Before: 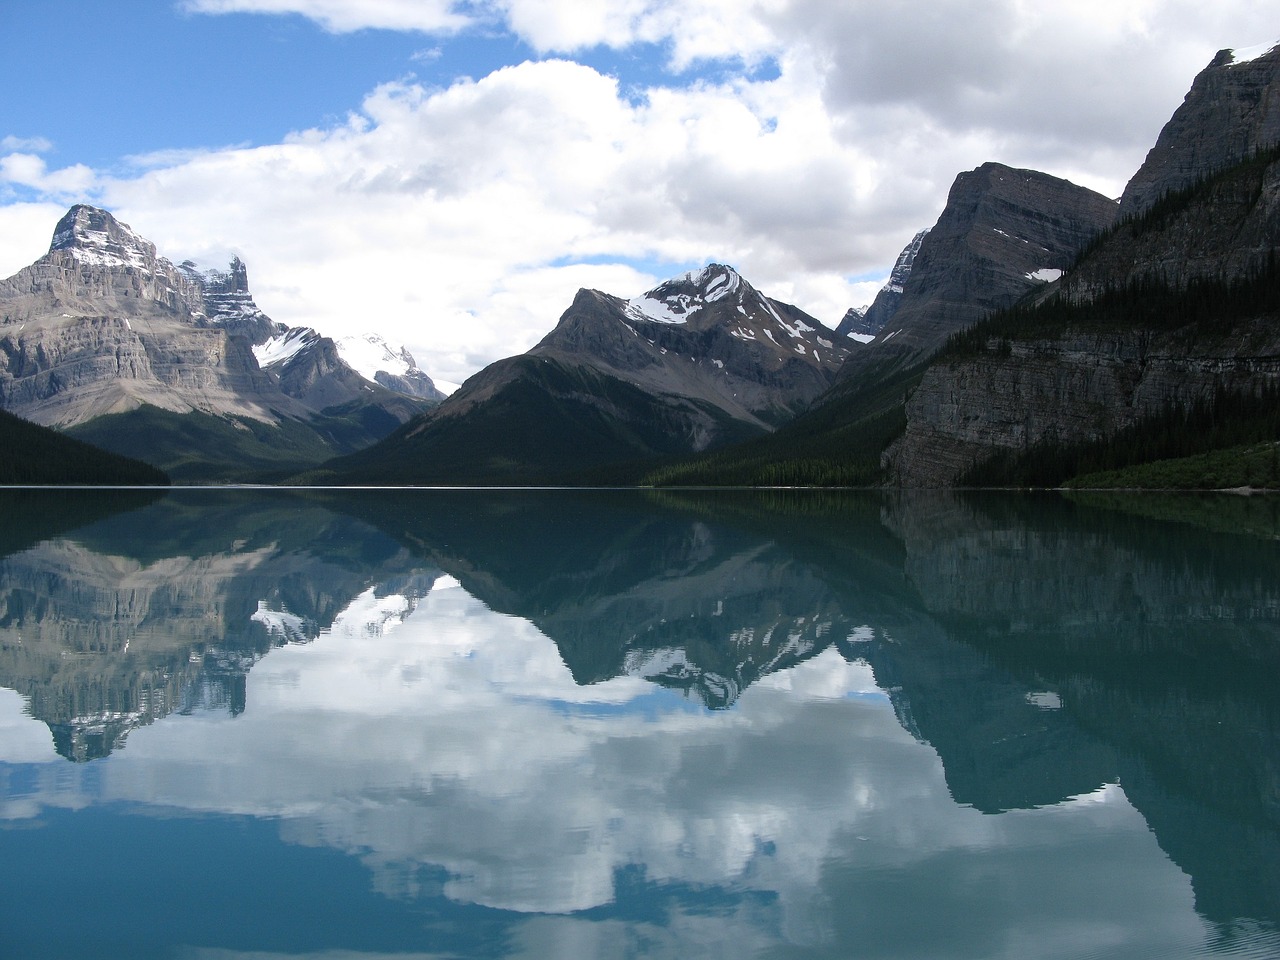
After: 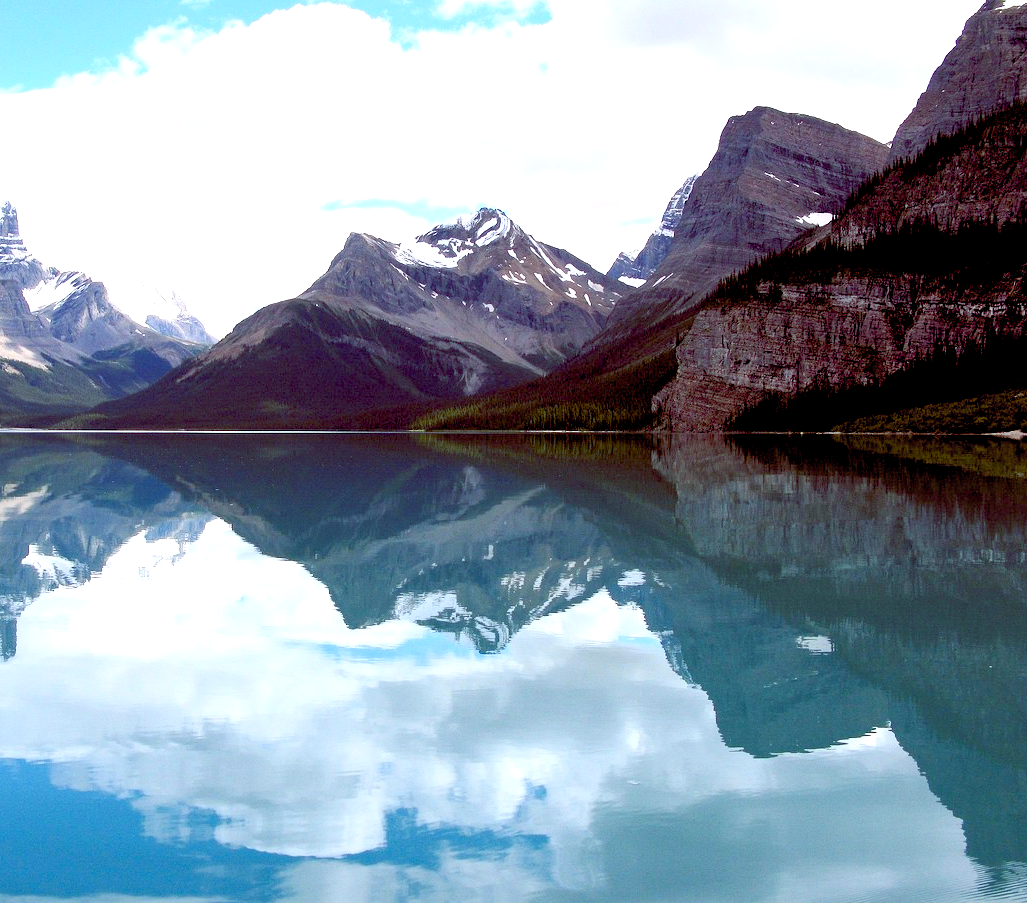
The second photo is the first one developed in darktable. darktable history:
crop and rotate: left 17.939%, top 5.837%, right 1.823%
exposure: black level correction 0.008, exposure 0.979 EV, compensate highlight preservation false
tone equalizer: on, module defaults
color balance rgb: global offset › luminance -0.192%, global offset › chroma 0.262%, perceptual saturation grading › global saturation 20%, perceptual saturation grading › highlights -25.911%, perceptual saturation grading › shadows 24.331%
shadows and highlights: shadows 36.59, highlights -27.1, soften with gaussian
contrast brightness saturation: contrast 0.197, brightness 0.164, saturation 0.216
